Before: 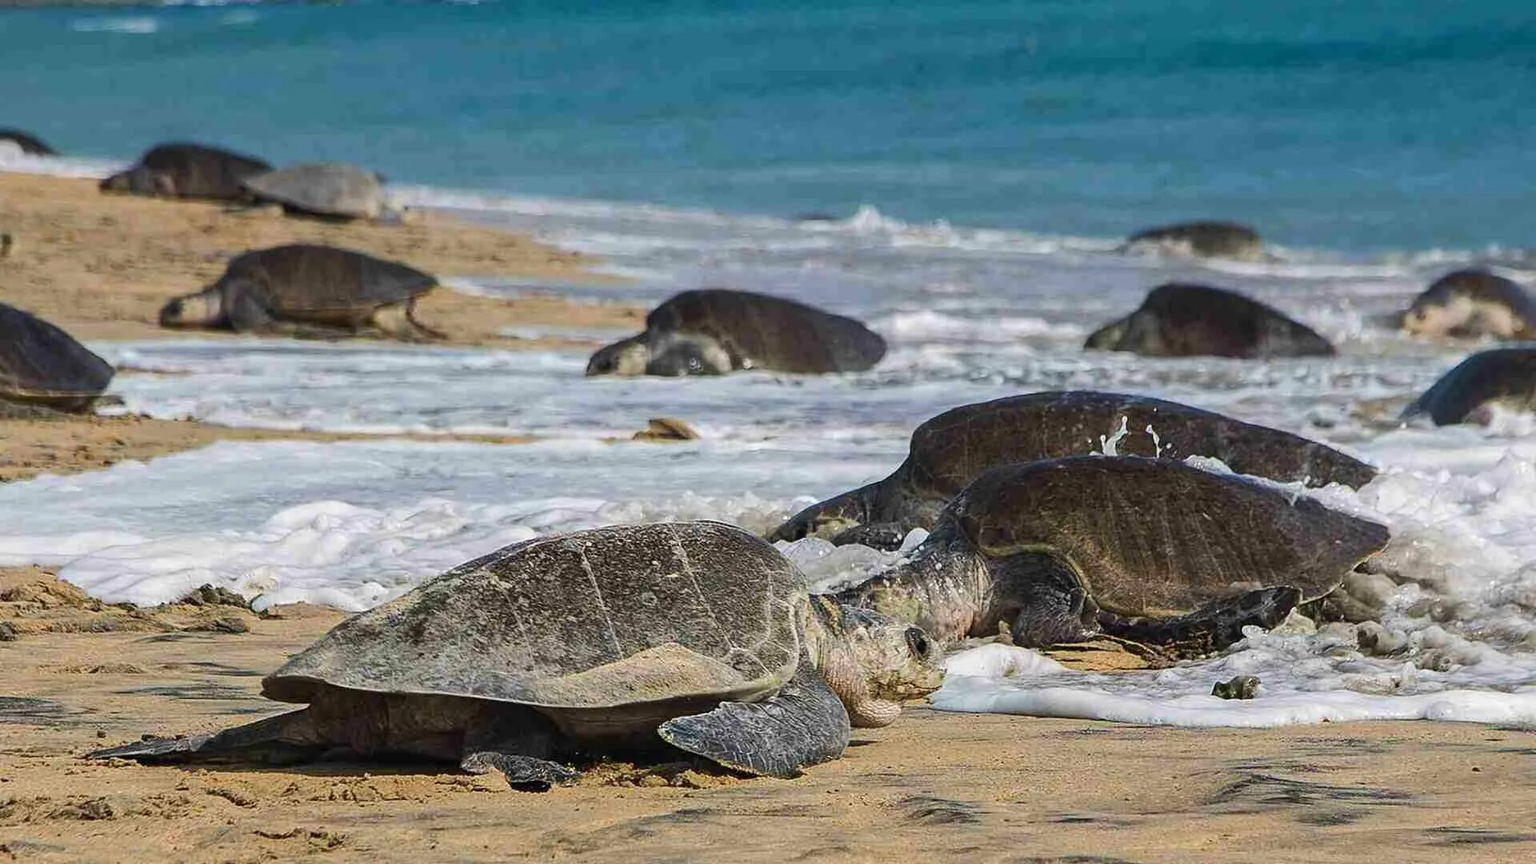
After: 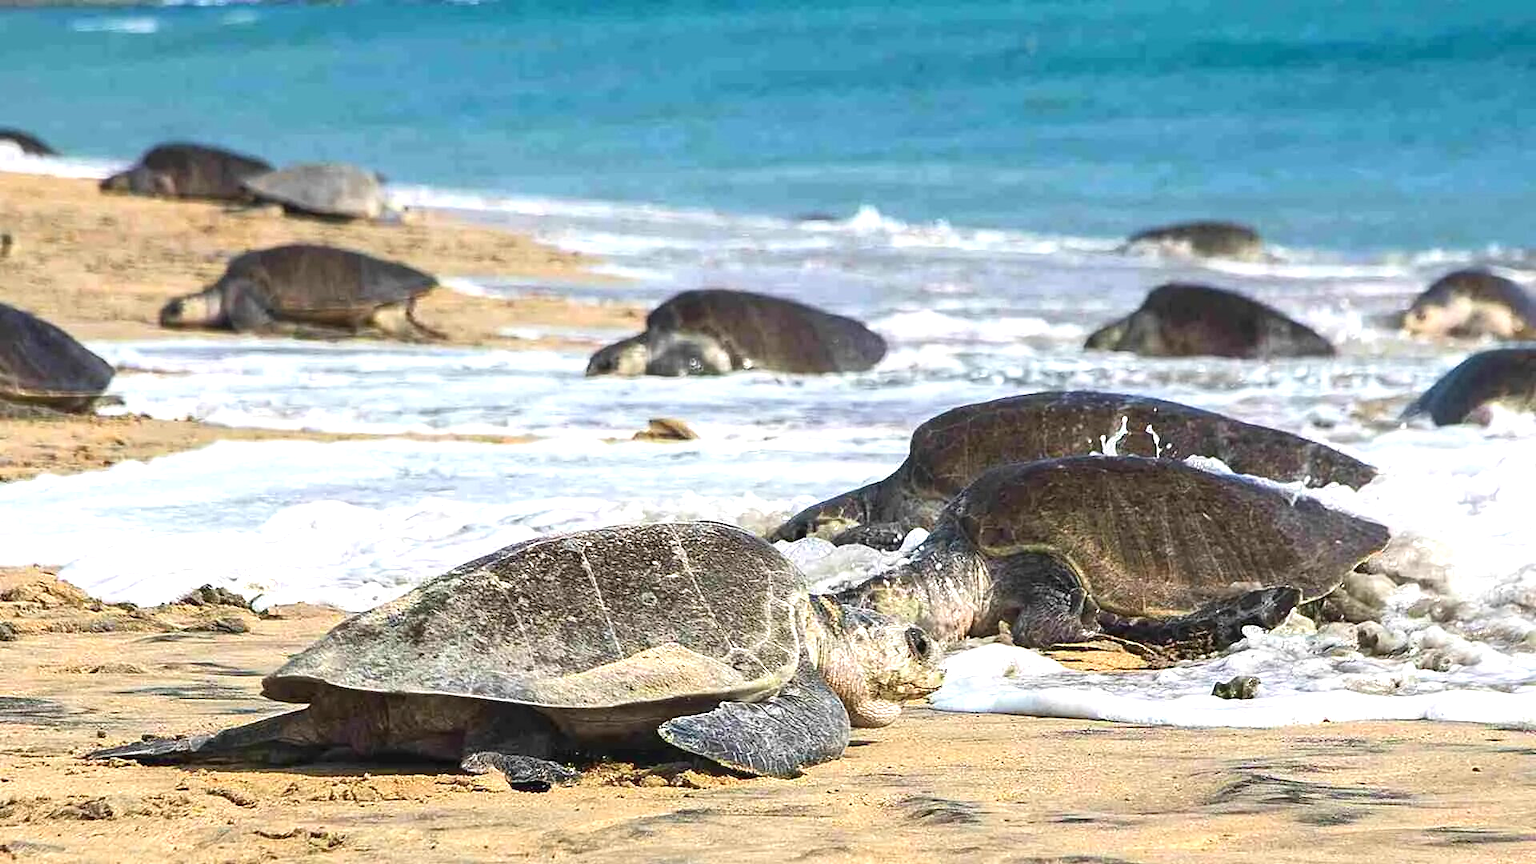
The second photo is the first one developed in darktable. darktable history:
exposure: black level correction 0, exposure 1.014 EV, compensate exposure bias true, compensate highlight preservation false
